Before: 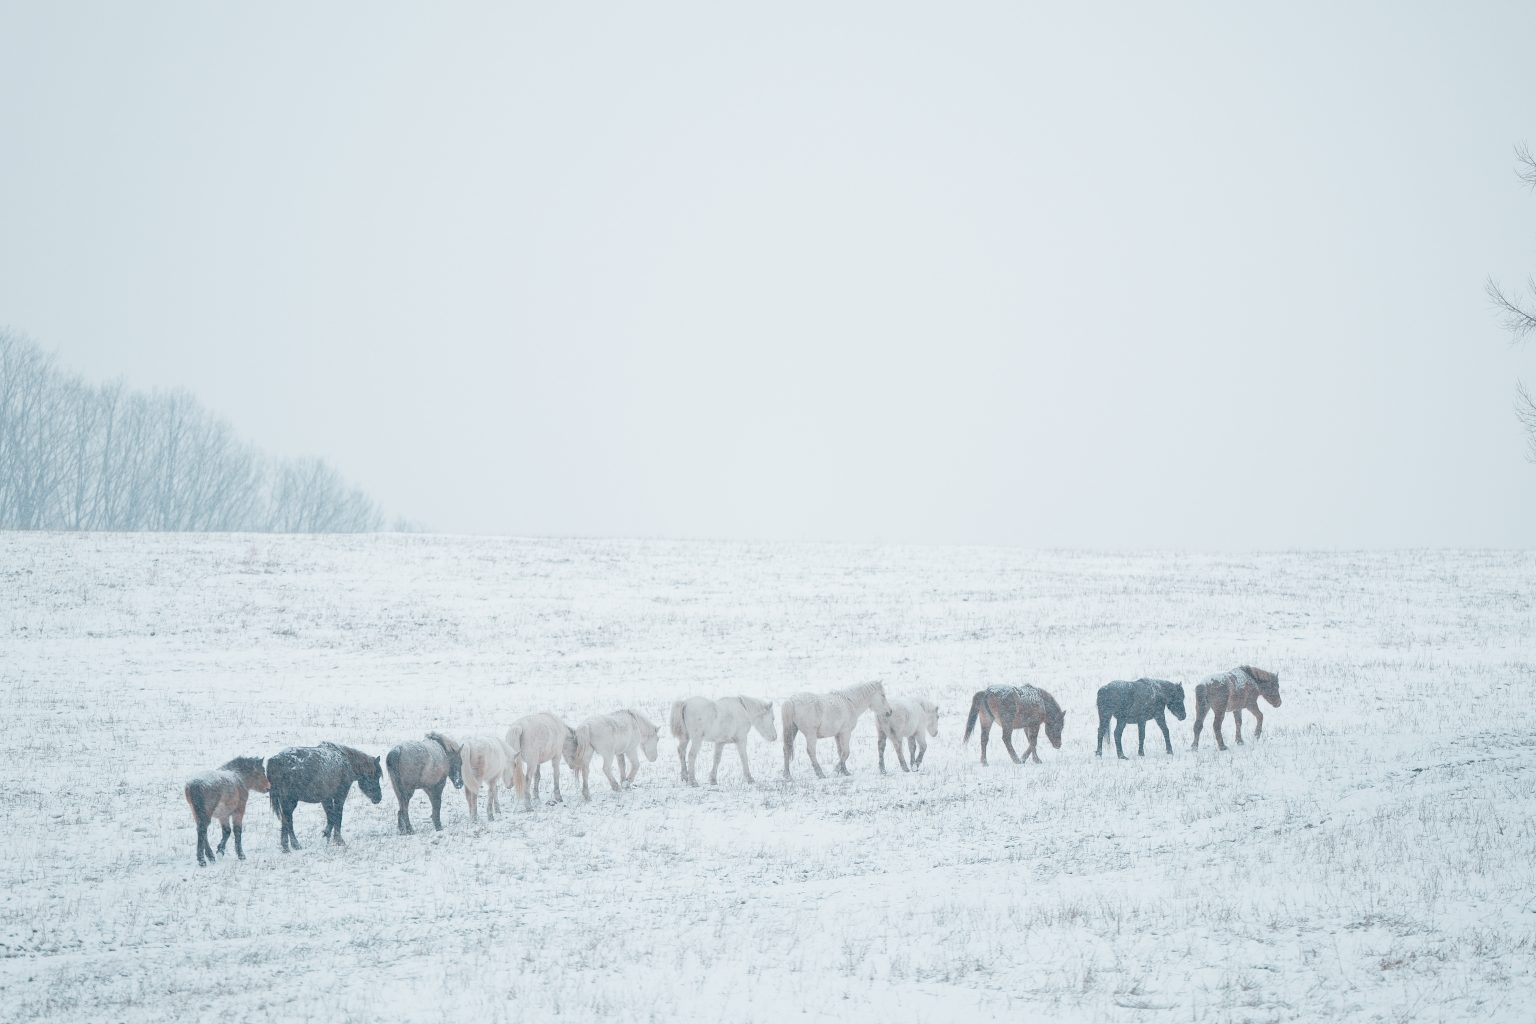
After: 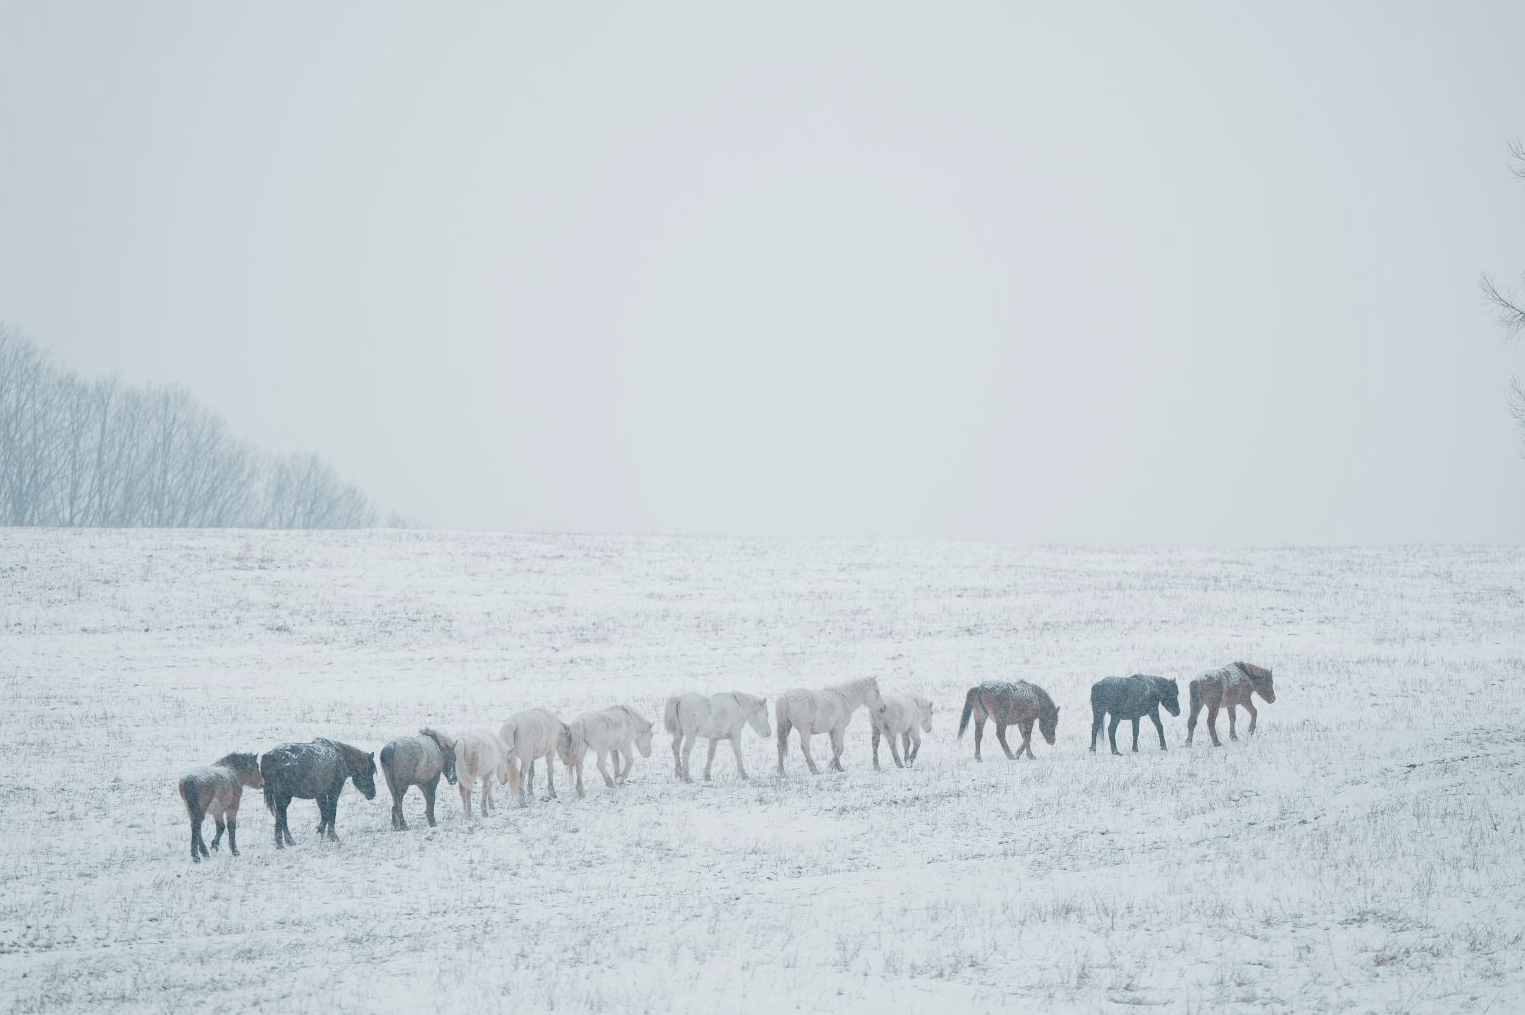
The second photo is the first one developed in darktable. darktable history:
crop: left 0.434%, top 0.485%, right 0.244%, bottom 0.386%
white balance: emerald 1
contrast brightness saturation: contrast -0.08, brightness -0.04, saturation -0.11
